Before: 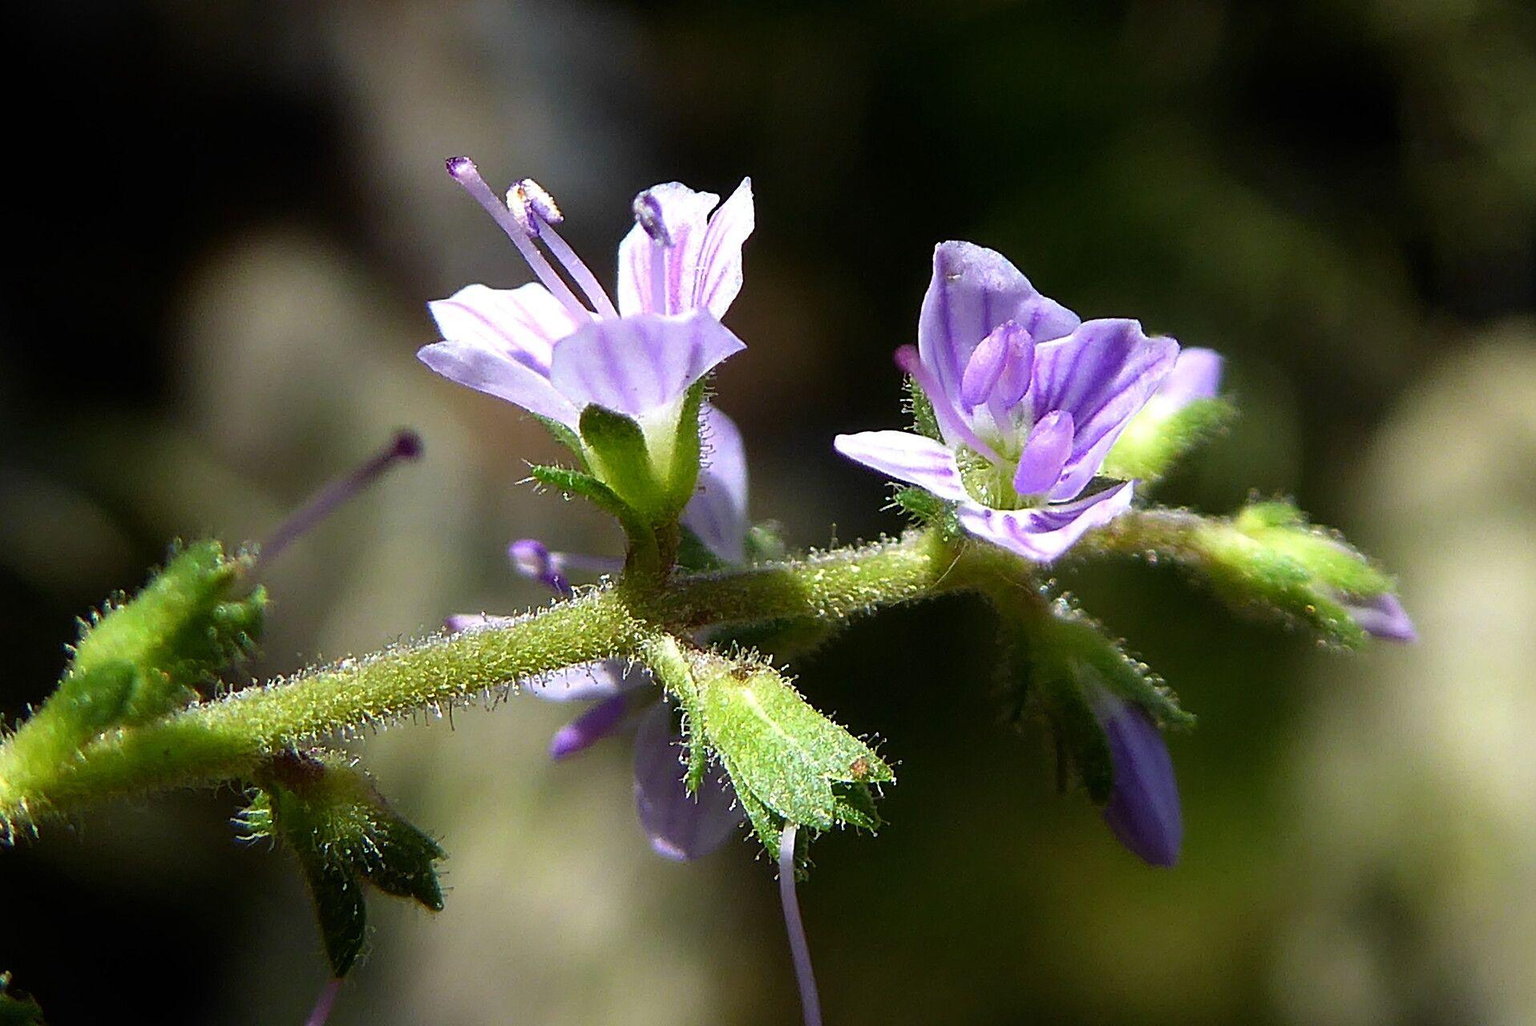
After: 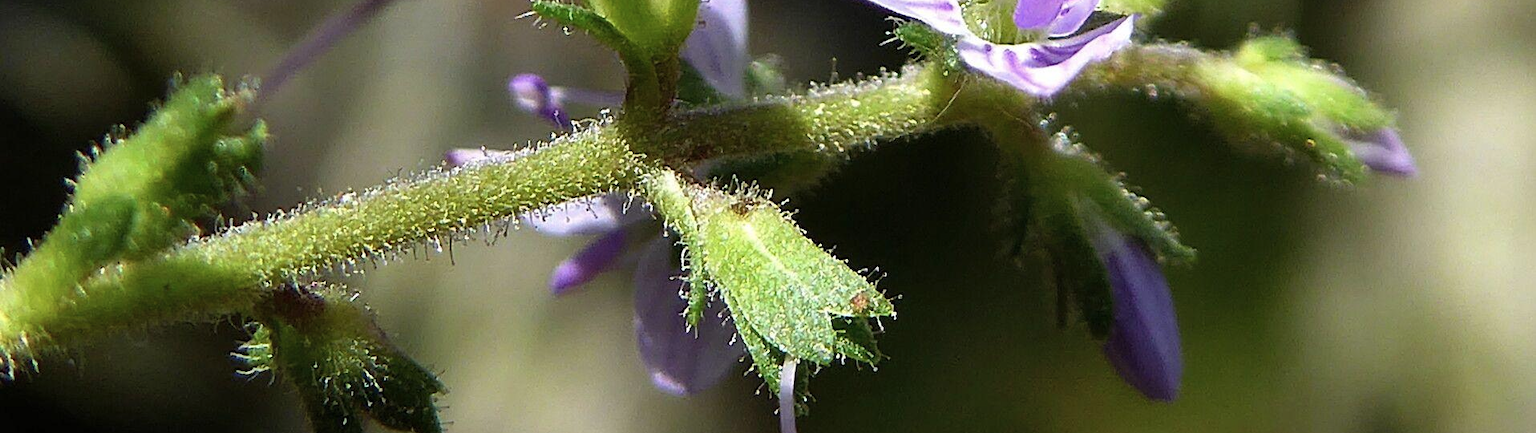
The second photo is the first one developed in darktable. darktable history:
crop: top 45.443%, bottom 12.255%
contrast brightness saturation: saturation -0.099
shadows and highlights: shadows 31.65, highlights -31.36, soften with gaussian
